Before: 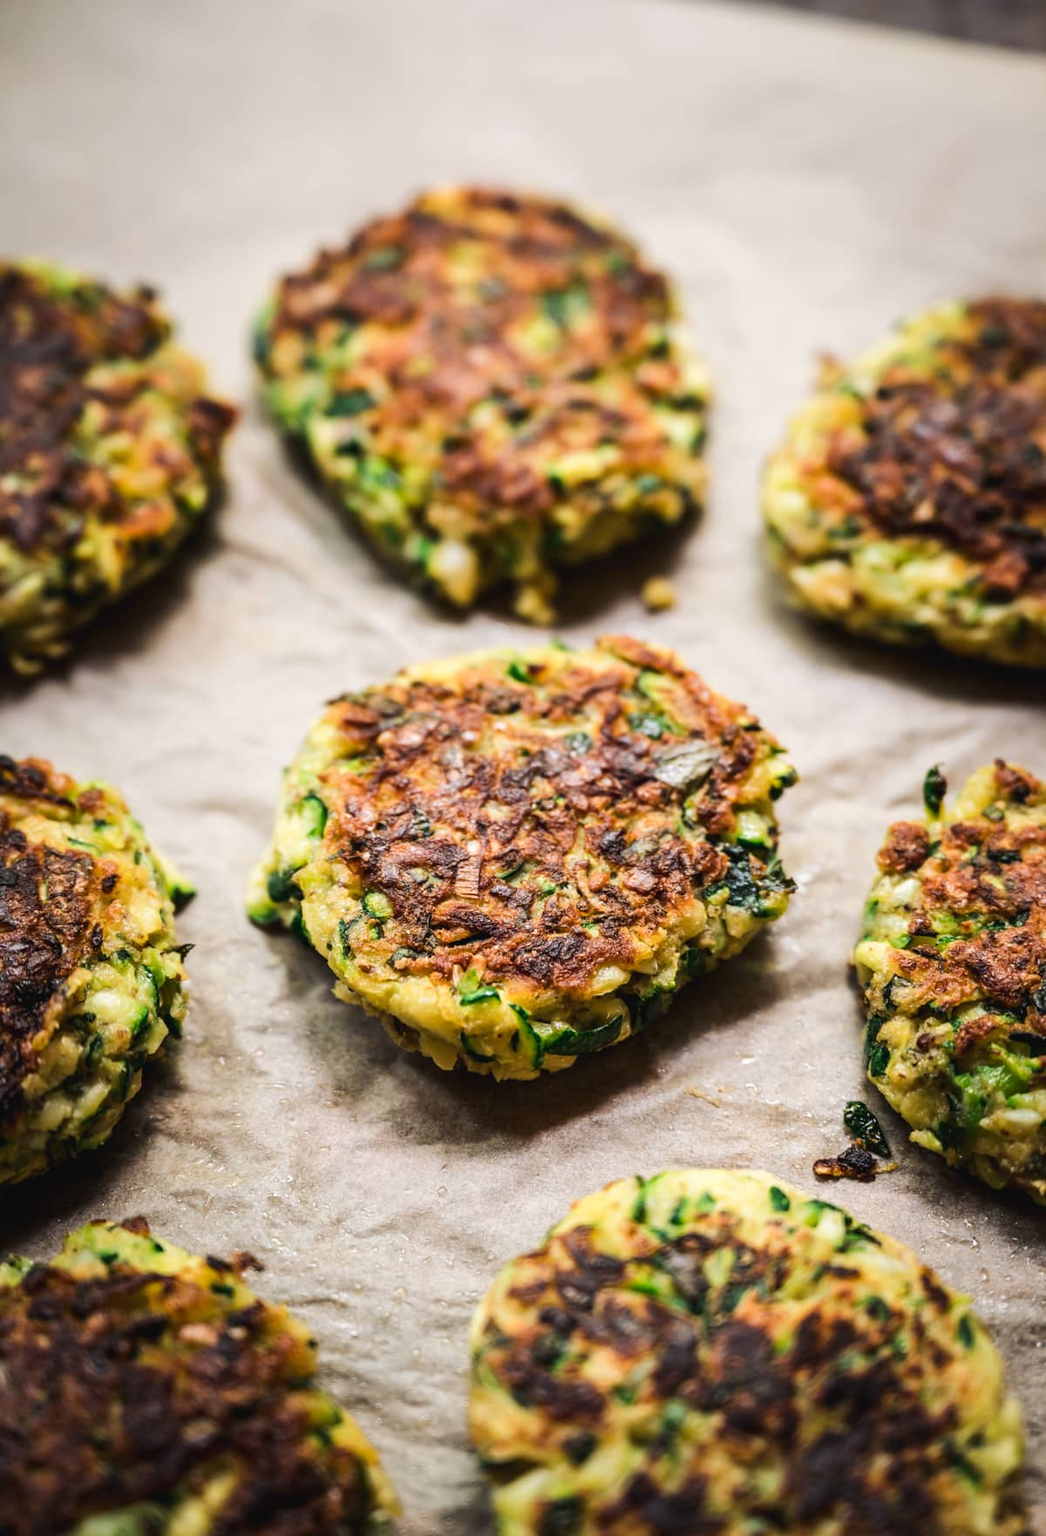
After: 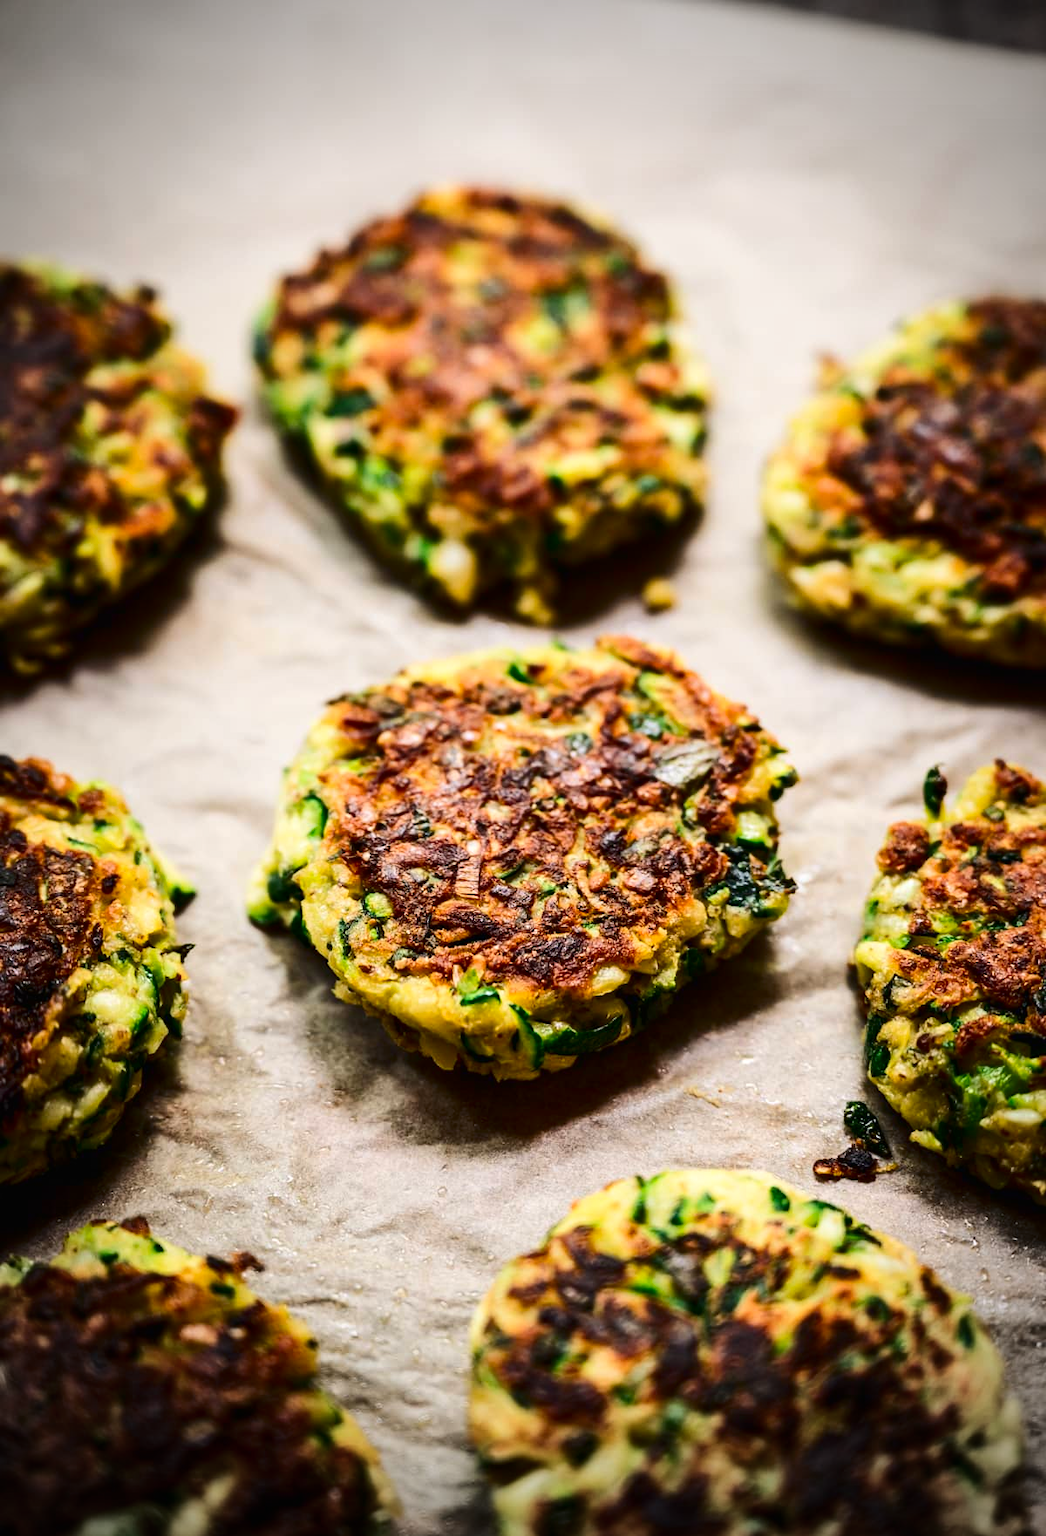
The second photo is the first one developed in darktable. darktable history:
contrast brightness saturation: contrast 0.194, brightness -0.102, saturation 0.209
tone equalizer: edges refinement/feathering 500, mask exposure compensation -1.57 EV, preserve details no
vignetting: fall-off radius 32.19%, unbound false
